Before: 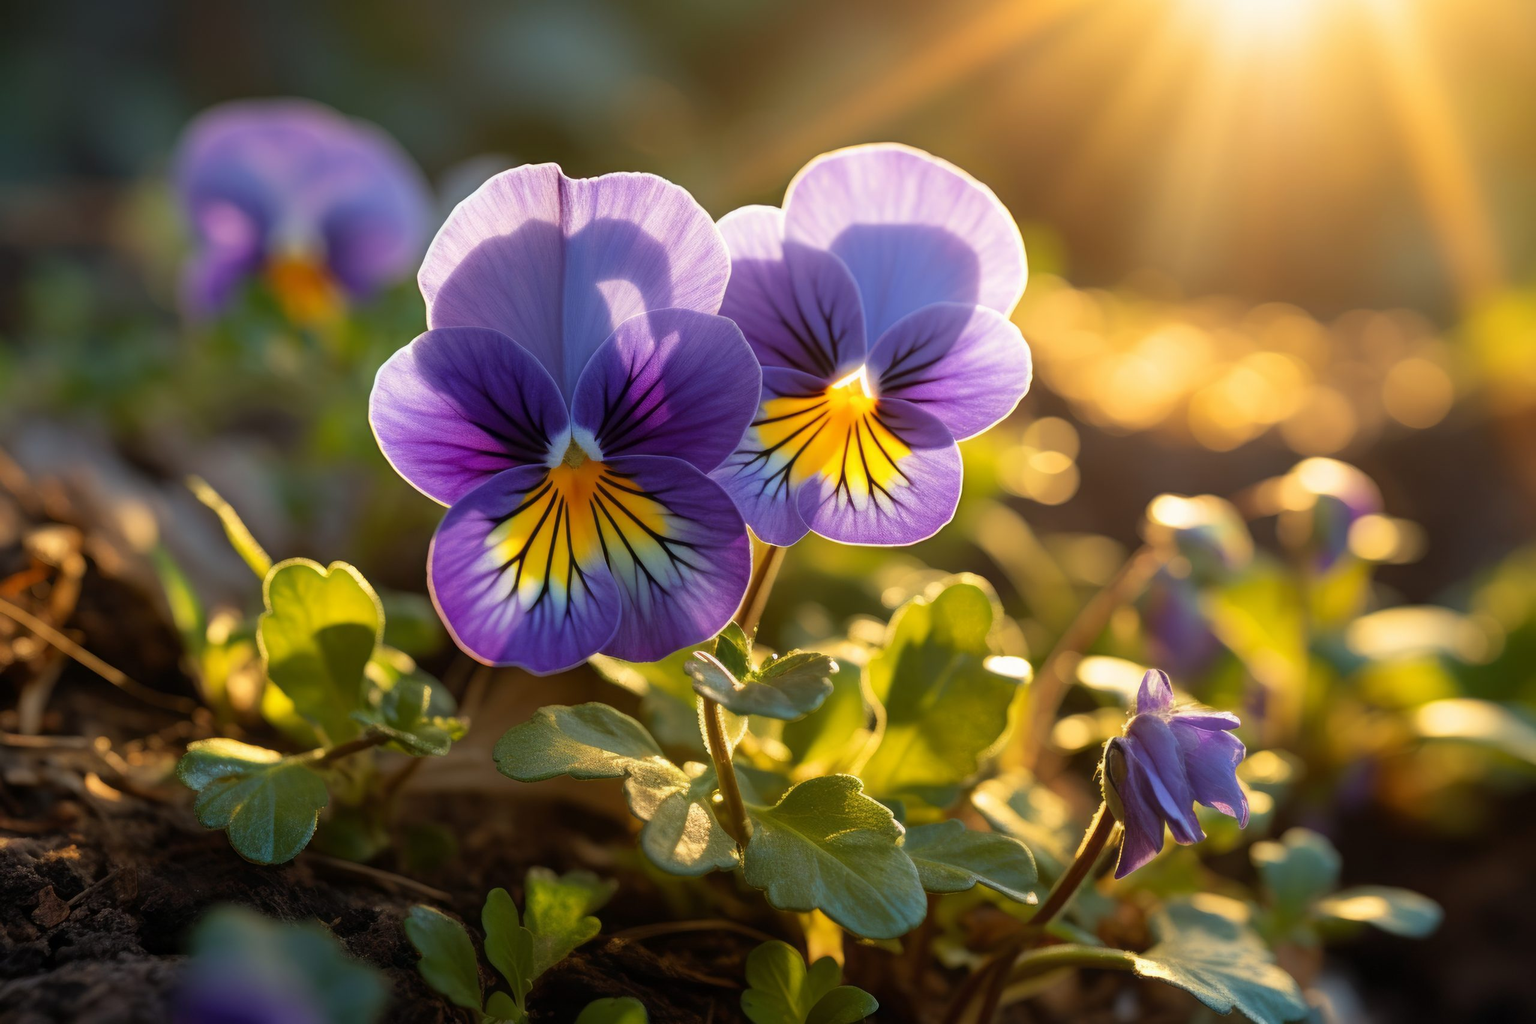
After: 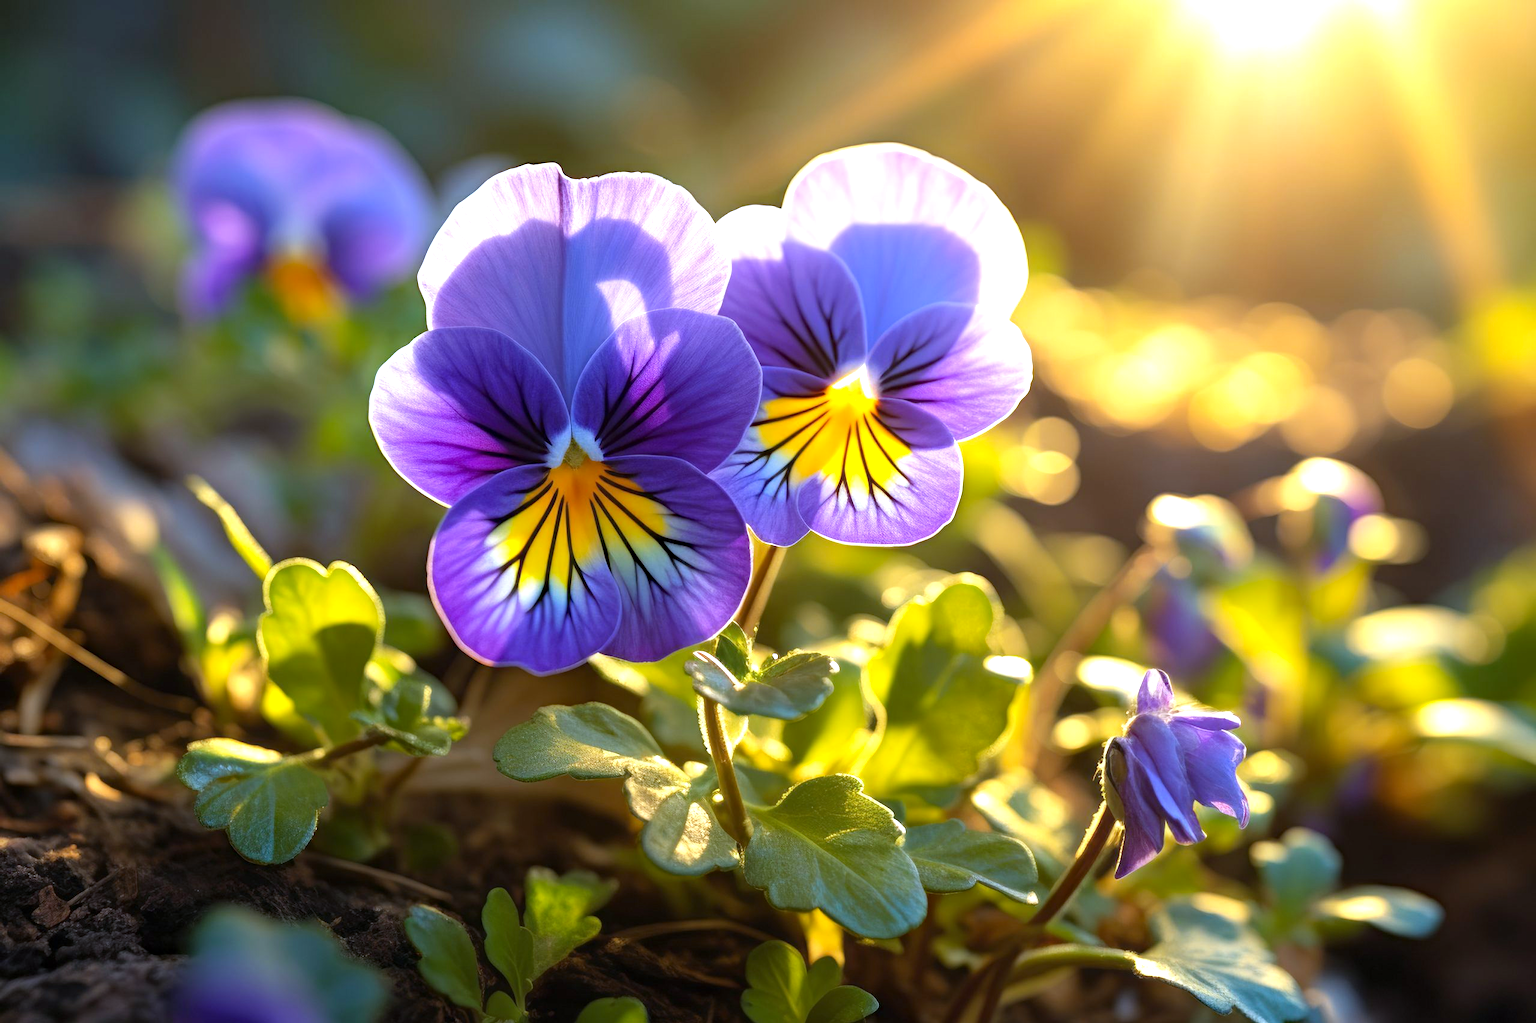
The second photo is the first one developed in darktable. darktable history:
haze removal: compatibility mode true, adaptive false
exposure: black level correction 0, exposure 0.7 EV, compensate exposure bias true, compensate highlight preservation false
white balance: red 0.948, green 1.02, blue 1.176
